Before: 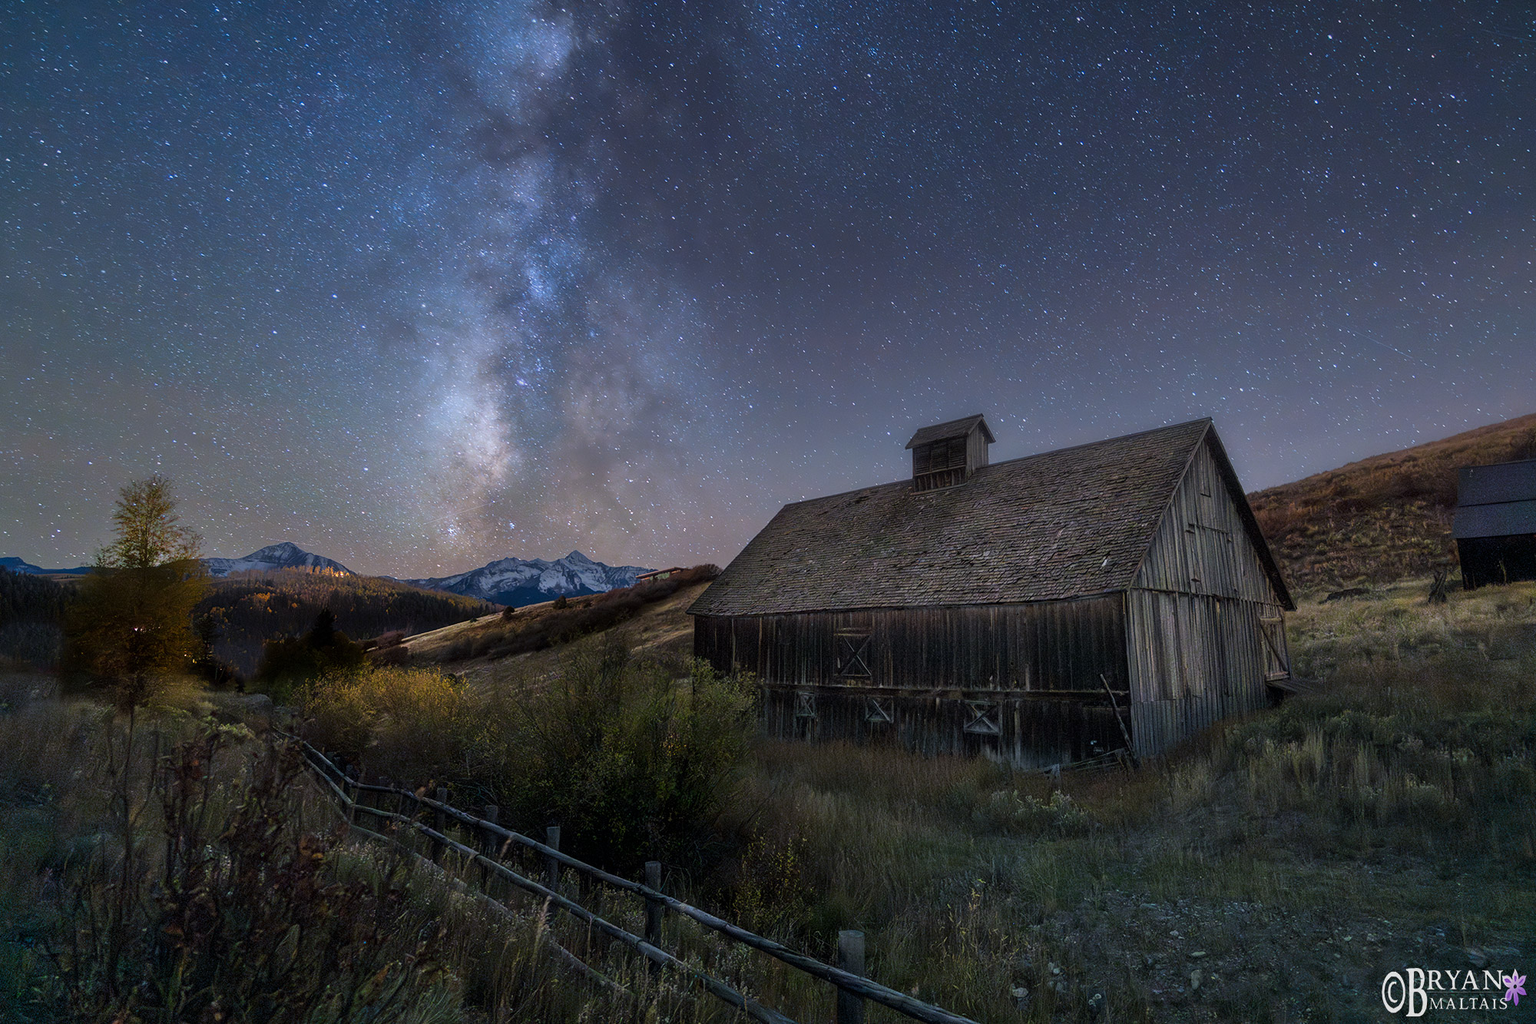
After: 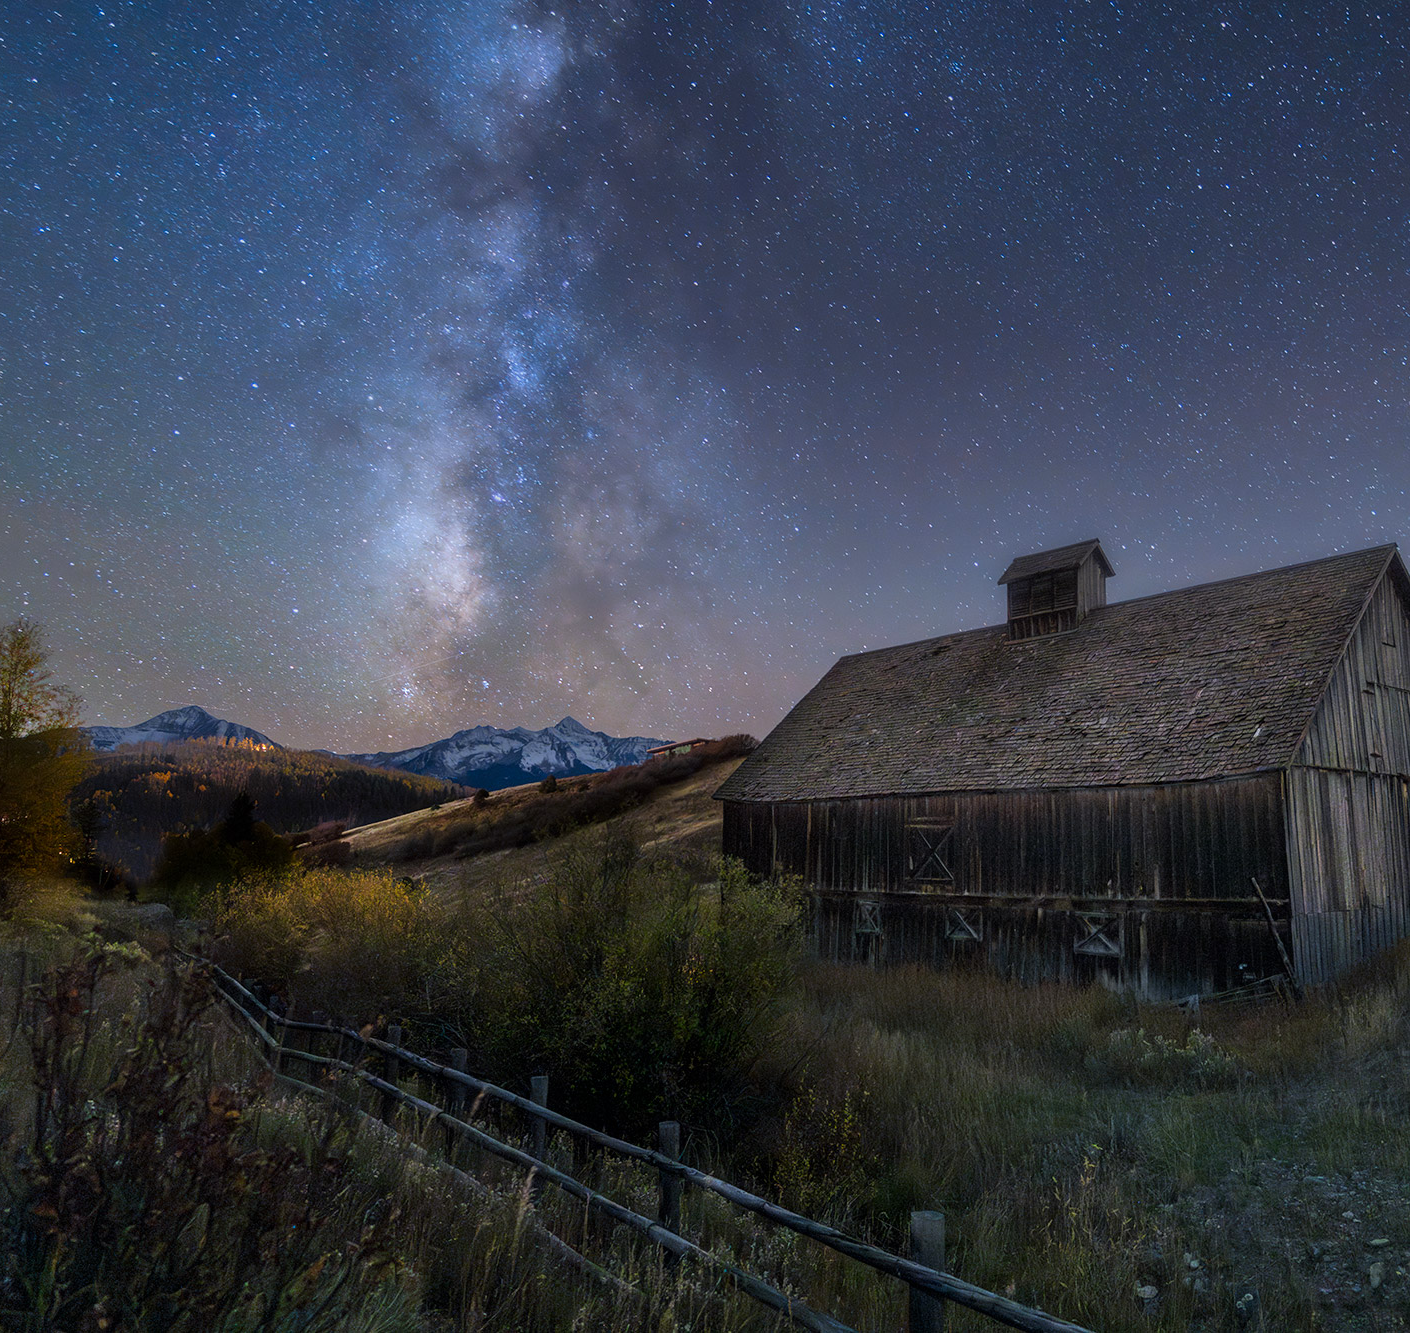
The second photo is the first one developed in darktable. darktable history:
contrast brightness saturation: saturation 0.101
crop and rotate: left 9.076%, right 20.379%
